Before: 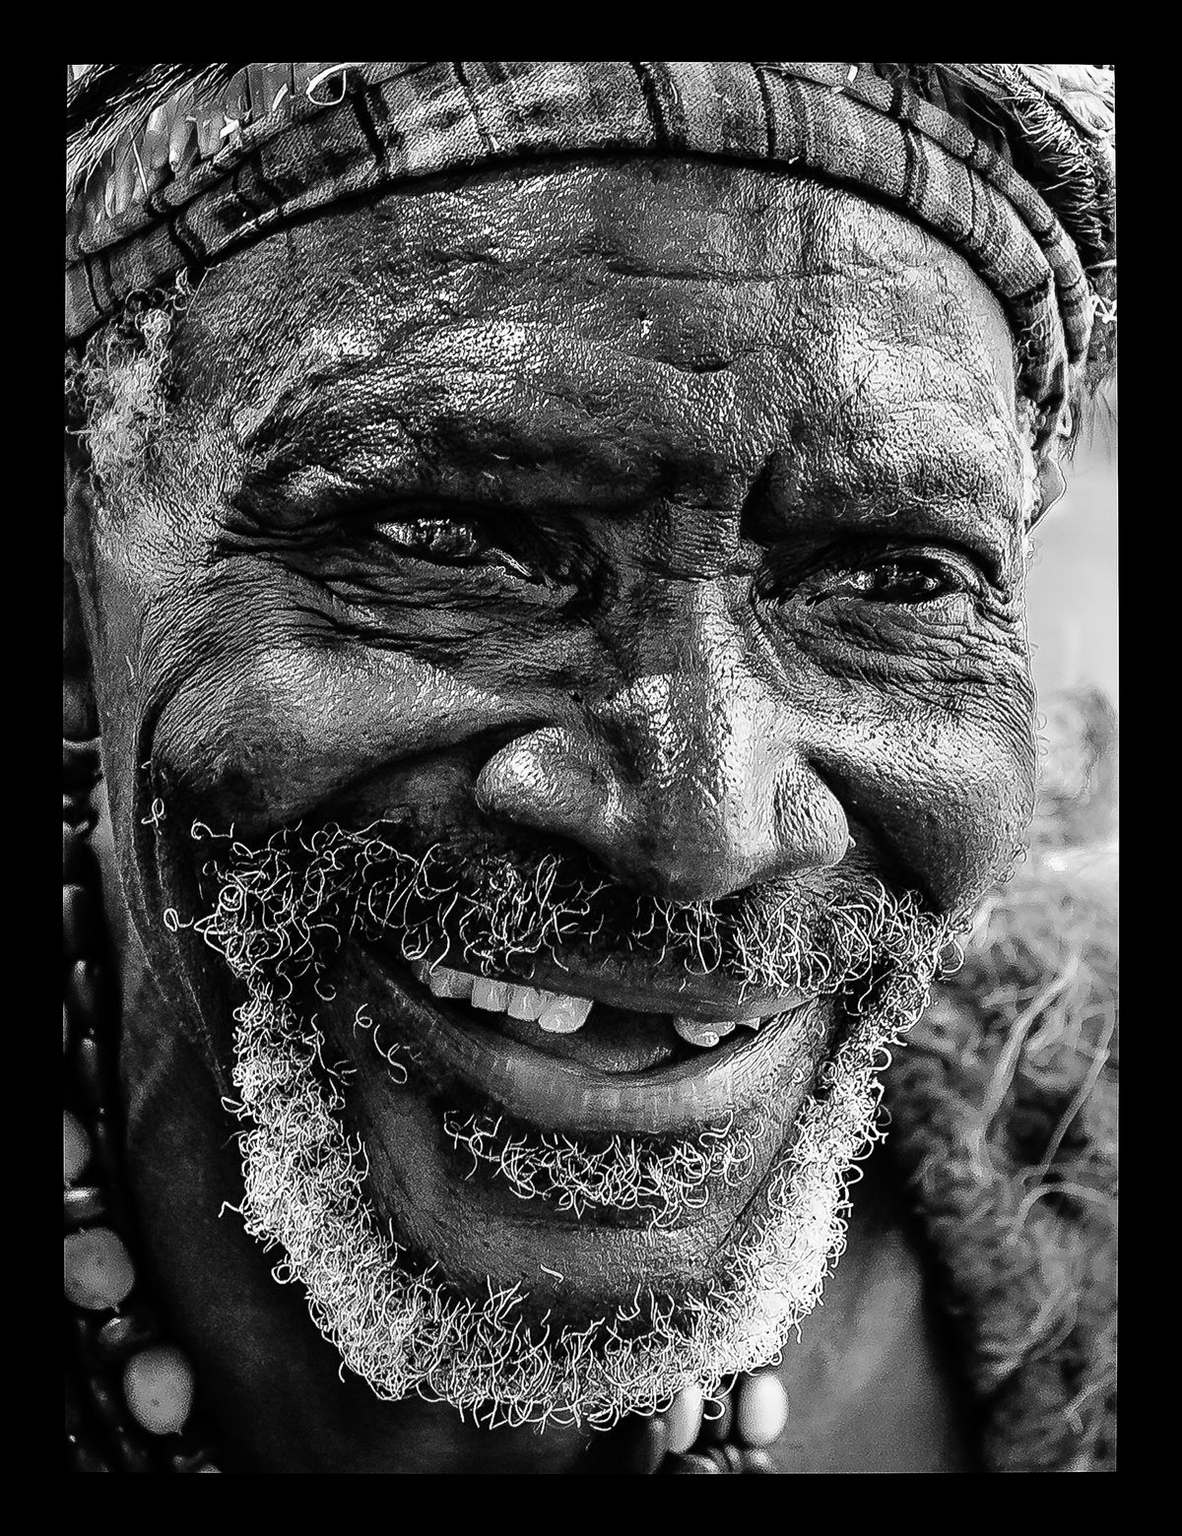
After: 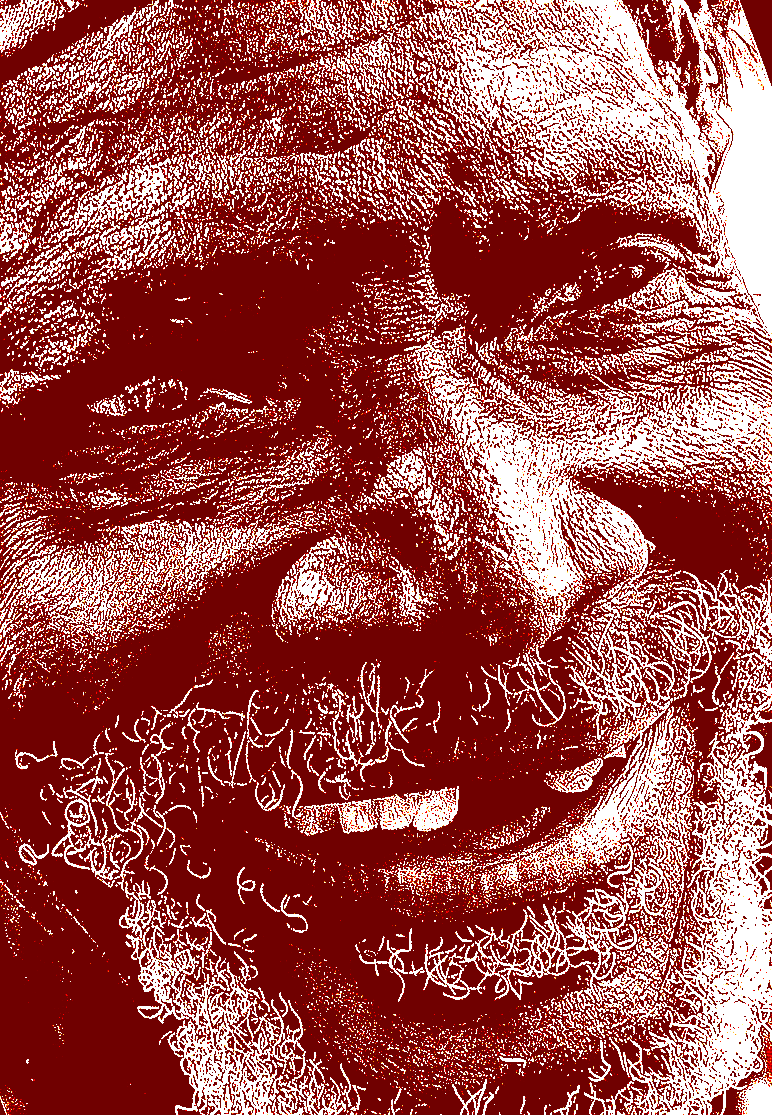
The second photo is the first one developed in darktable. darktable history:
levels: levels [0.721, 0.937, 0.997]
sharpen: radius 1.7, amount 1.29
color correction: highlights a* -39.32, highlights b* -39.59, shadows a* -39.57, shadows b* -39.28, saturation -2.99
exposure: black level correction 0, exposure 1.936 EV, compensate highlight preservation false
contrast equalizer: octaves 7, y [[0.515 ×6], [0.507 ×6], [0.425 ×6], [0 ×6], [0 ×6]]
crop and rotate: angle 19.91°, left 6.774%, right 4.233%, bottom 1.117%
velvia: strength 31.43%, mid-tones bias 0.201
color balance rgb: shadows lift › chroma 0.971%, shadows lift › hue 111.02°, global offset › chroma 0.13%, global offset › hue 253.73°, perceptual saturation grading › global saturation 30.487%, global vibrance 20%
